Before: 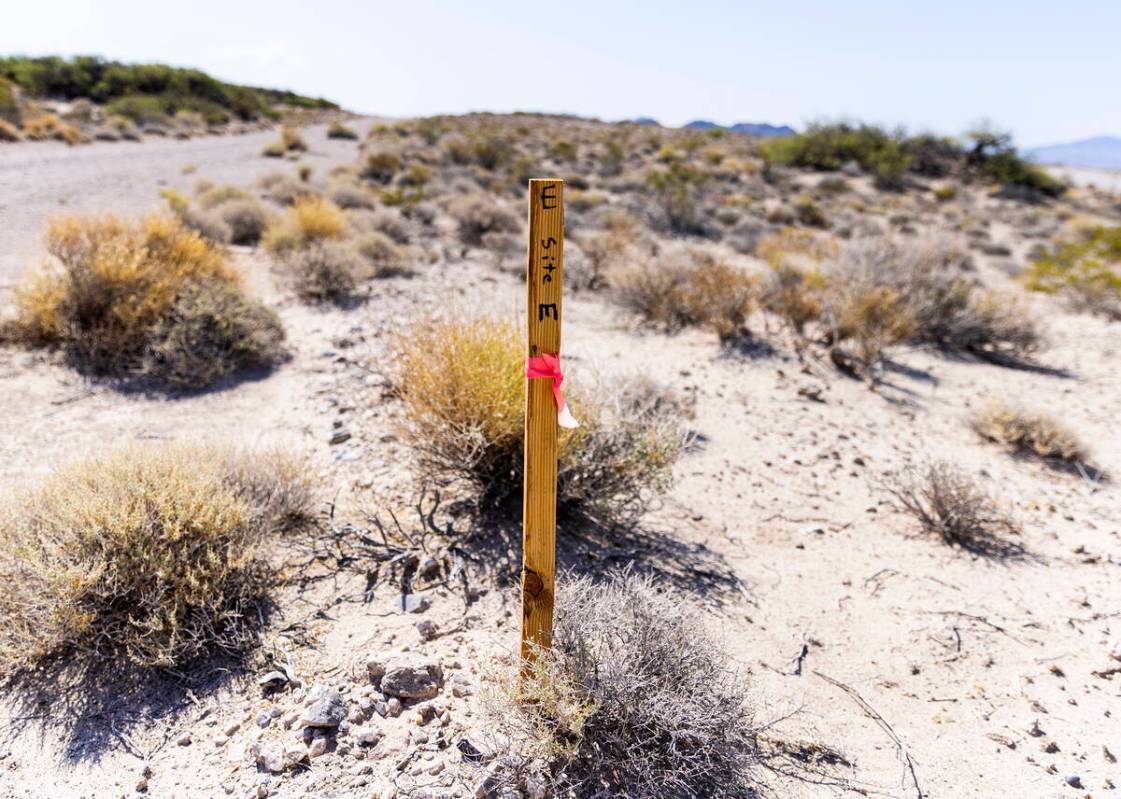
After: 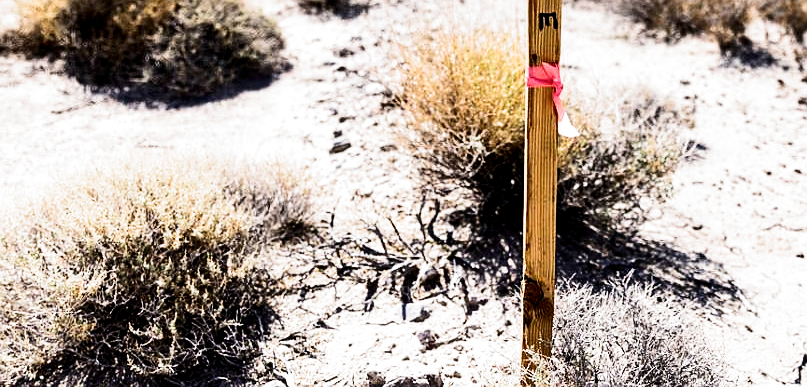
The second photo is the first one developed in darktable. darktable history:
crop: top 36.498%, right 27.964%, bottom 14.995%
sharpen: radius 0.969, amount 0.604
filmic rgb: black relative exposure -8.2 EV, white relative exposure 2.2 EV, threshold 3 EV, hardness 7.11, latitude 75%, contrast 1.325, highlights saturation mix -2%, shadows ↔ highlights balance 30%, preserve chrominance RGB euclidean norm, color science v5 (2021), contrast in shadows safe, contrast in highlights safe, enable highlight reconstruction true
contrast brightness saturation: contrast 0.28
